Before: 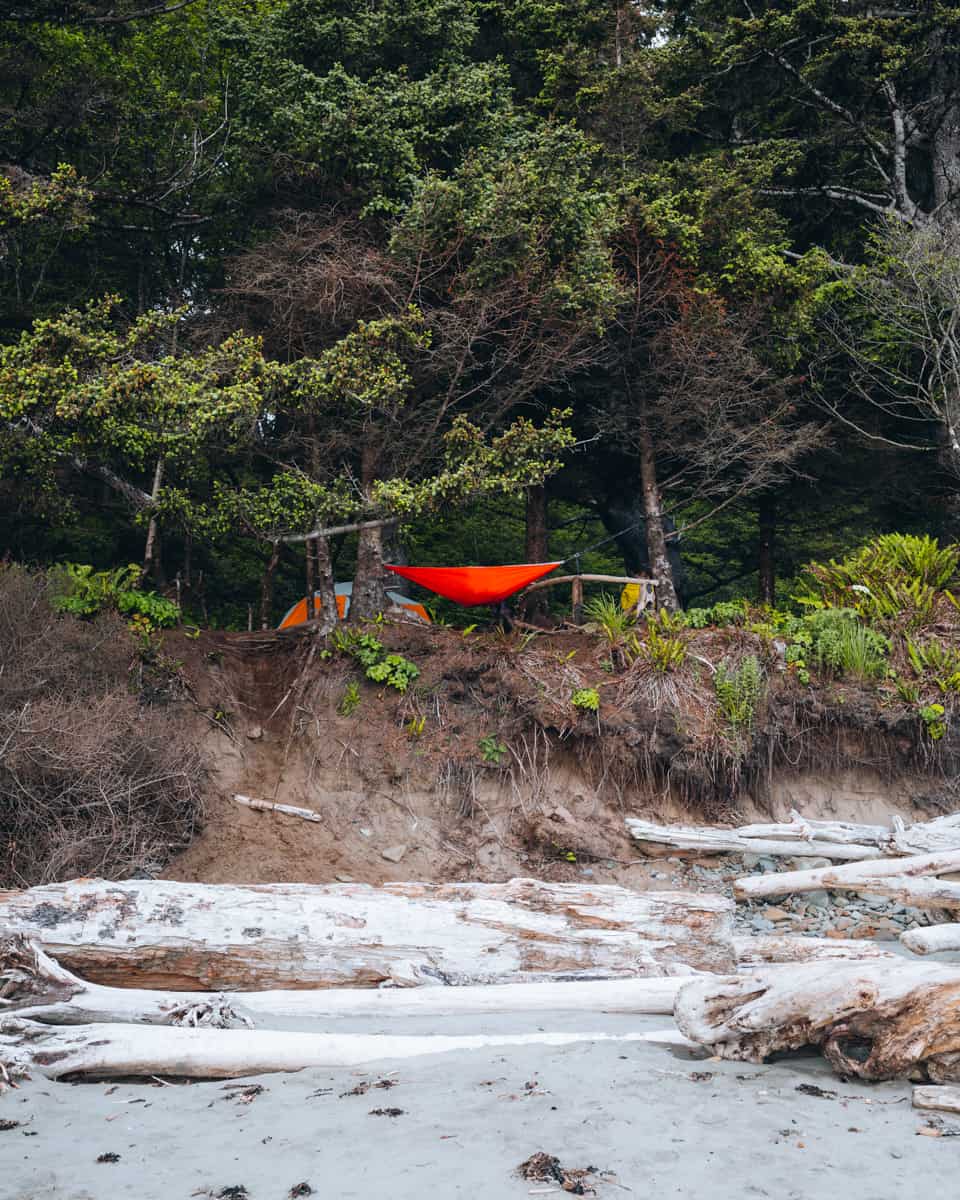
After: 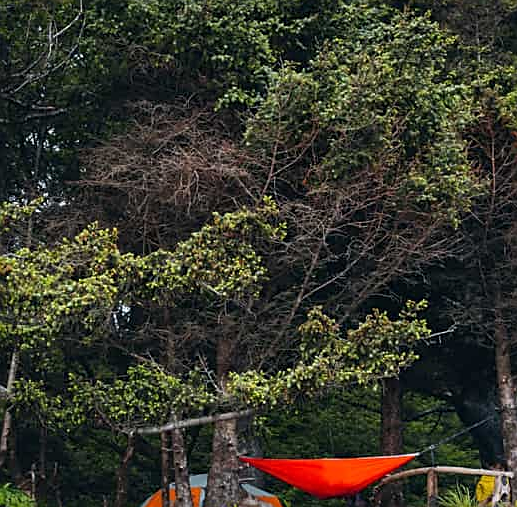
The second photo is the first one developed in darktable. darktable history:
crop: left 15.154%, top 9.08%, right 30.932%, bottom 48.592%
sharpen: on, module defaults
